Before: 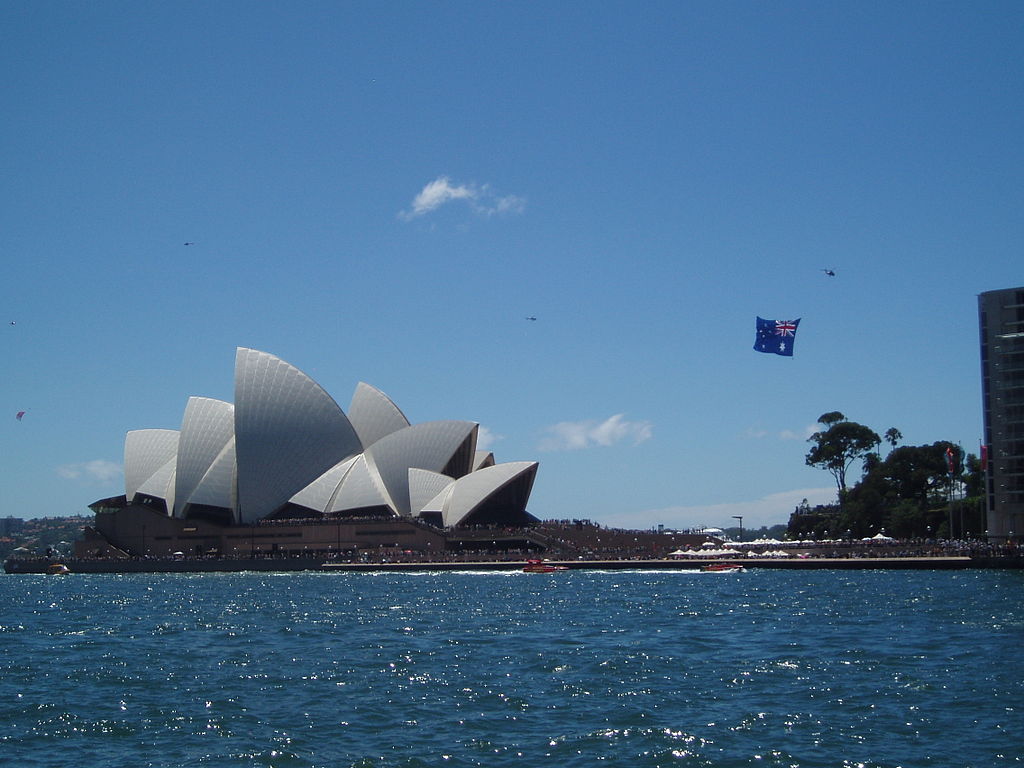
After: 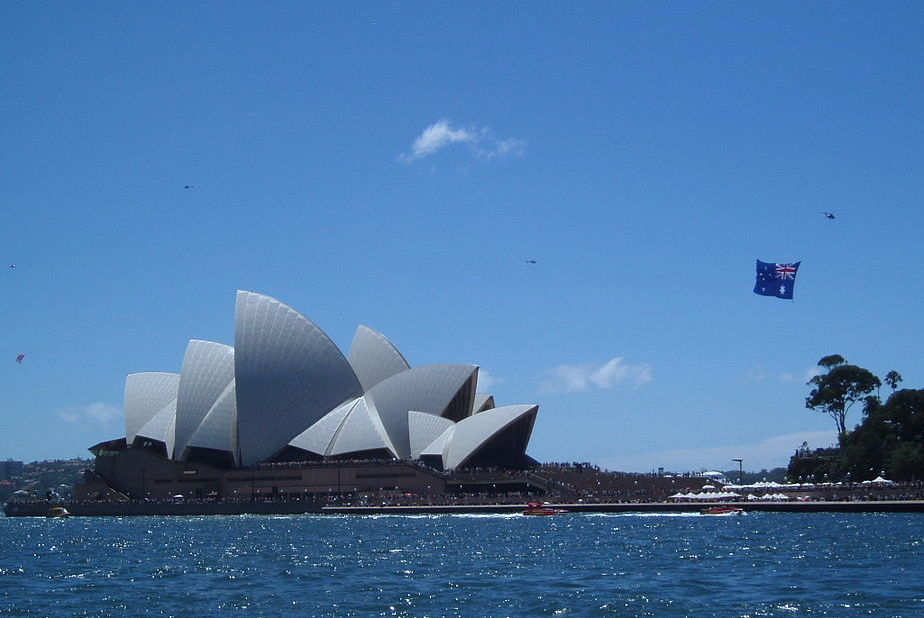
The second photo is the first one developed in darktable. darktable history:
white balance: red 0.924, blue 1.095
crop: top 7.49%, right 9.717%, bottom 11.943%
